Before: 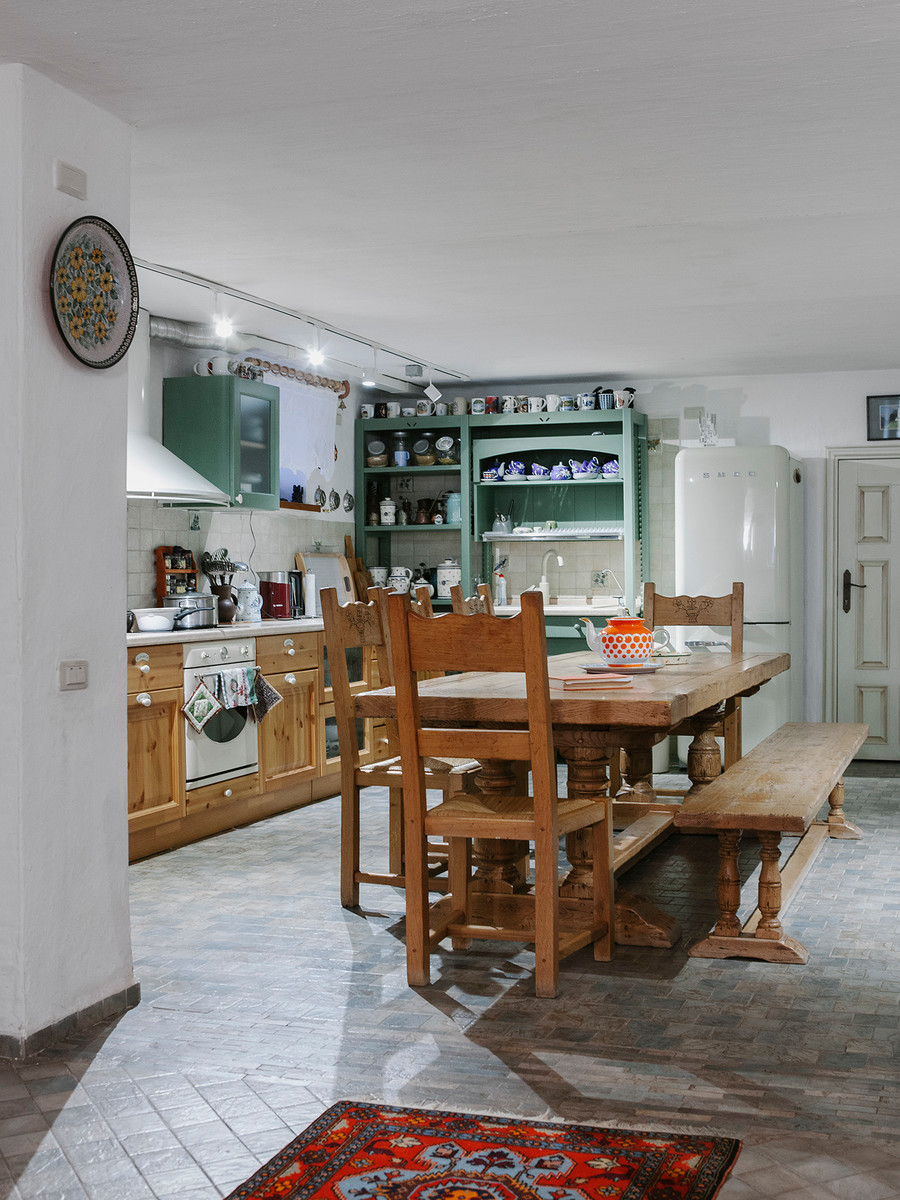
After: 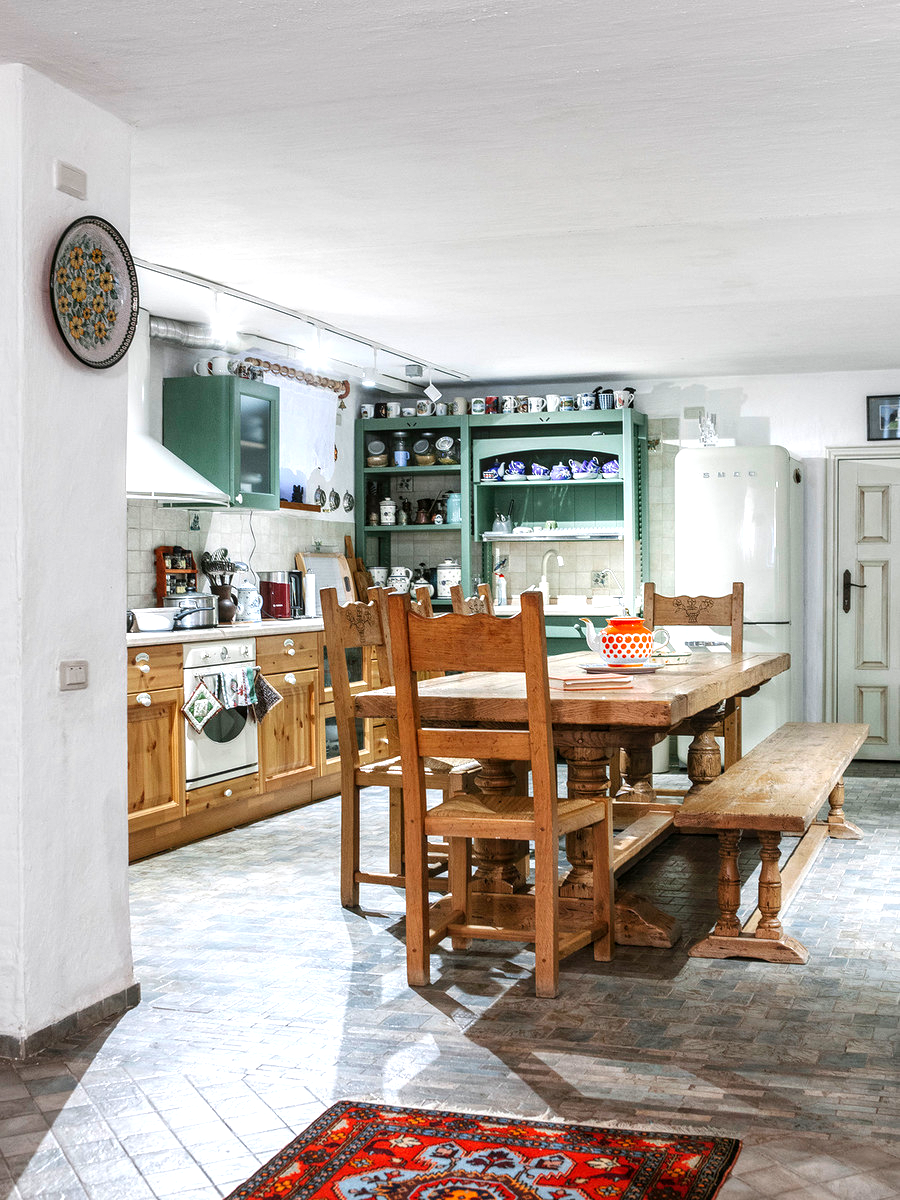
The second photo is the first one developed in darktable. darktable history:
levels: black 0.081%, levels [0, 0.394, 0.787]
local contrast: on, module defaults
exposure: compensate highlight preservation false
